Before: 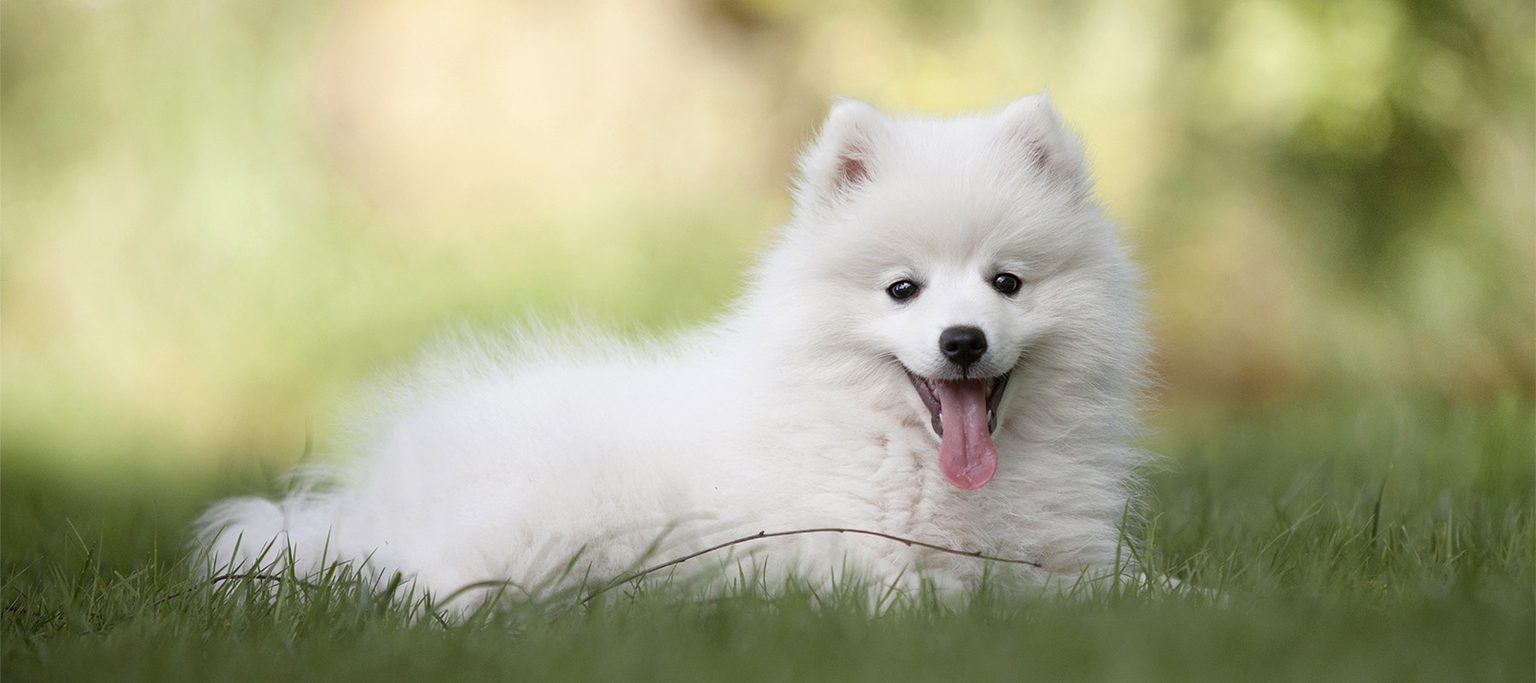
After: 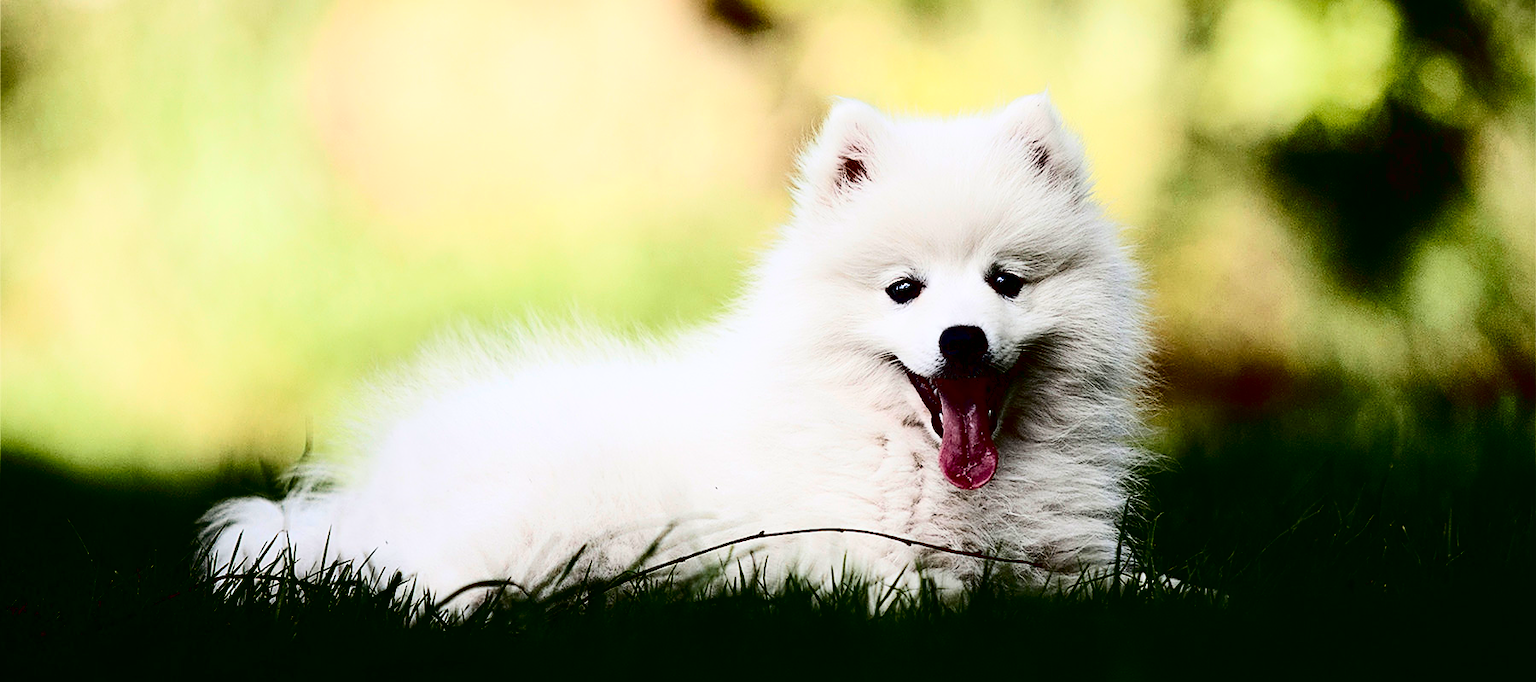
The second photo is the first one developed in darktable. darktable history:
sharpen: amount 0.493
contrast brightness saturation: contrast 0.771, brightness -0.994, saturation 0.997
color balance rgb: shadows lift › luminance -9.733%, linear chroma grading › shadows -2.34%, linear chroma grading › highlights -14.63%, linear chroma grading › global chroma -9.631%, linear chroma grading › mid-tones -9.823%, perceptual saturation grading › global saturation 20%, perceptual saturation grading › highlights -25.335%, perceptual saturation grading › shadows 26.047%, global vibrance 9.174%
